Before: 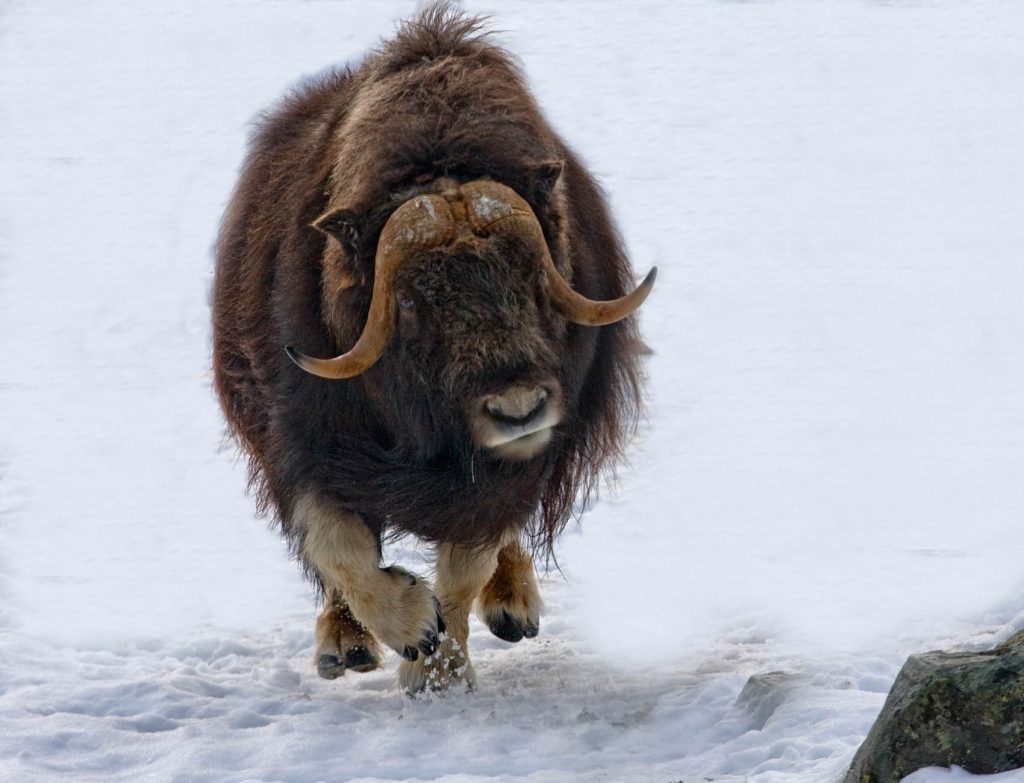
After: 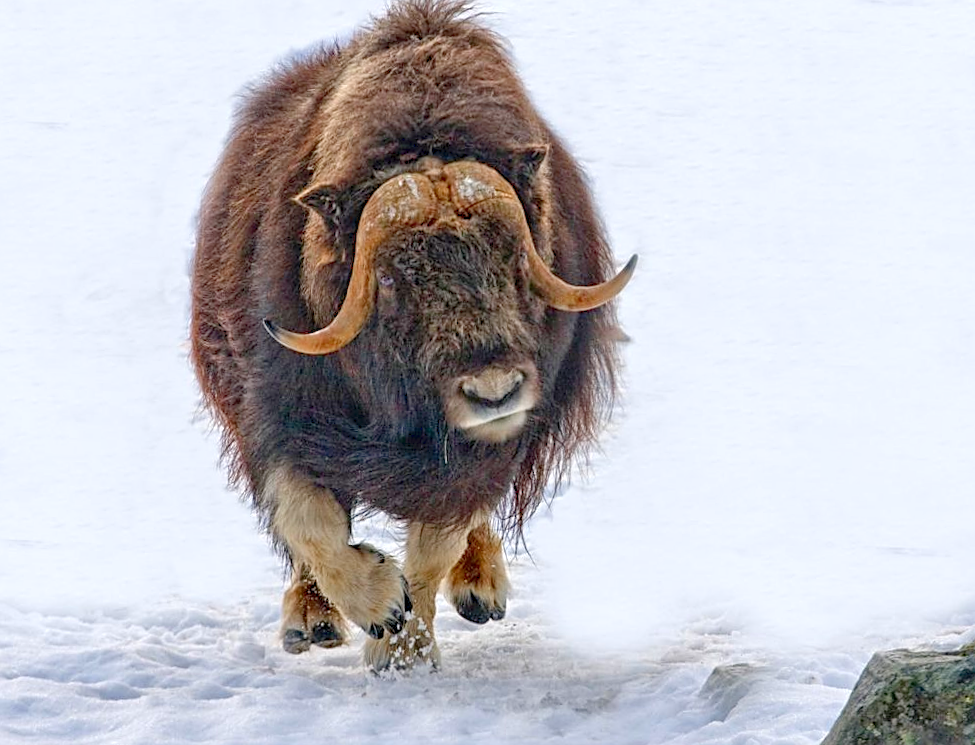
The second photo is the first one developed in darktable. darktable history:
crop and rotate: angle -2.23°
sharpen: on, module defaults
local contrast: on, module defaults
levels: levels [0, 0.397, 0.955]
